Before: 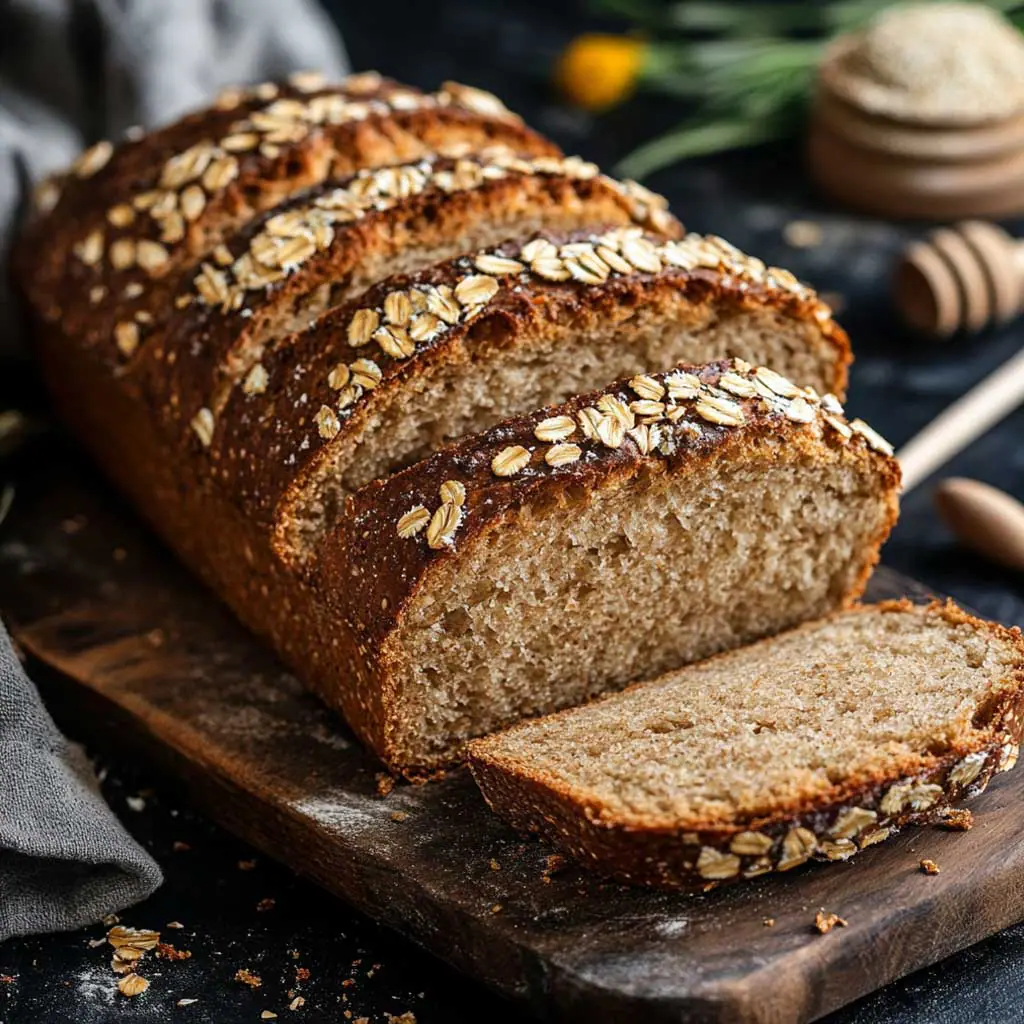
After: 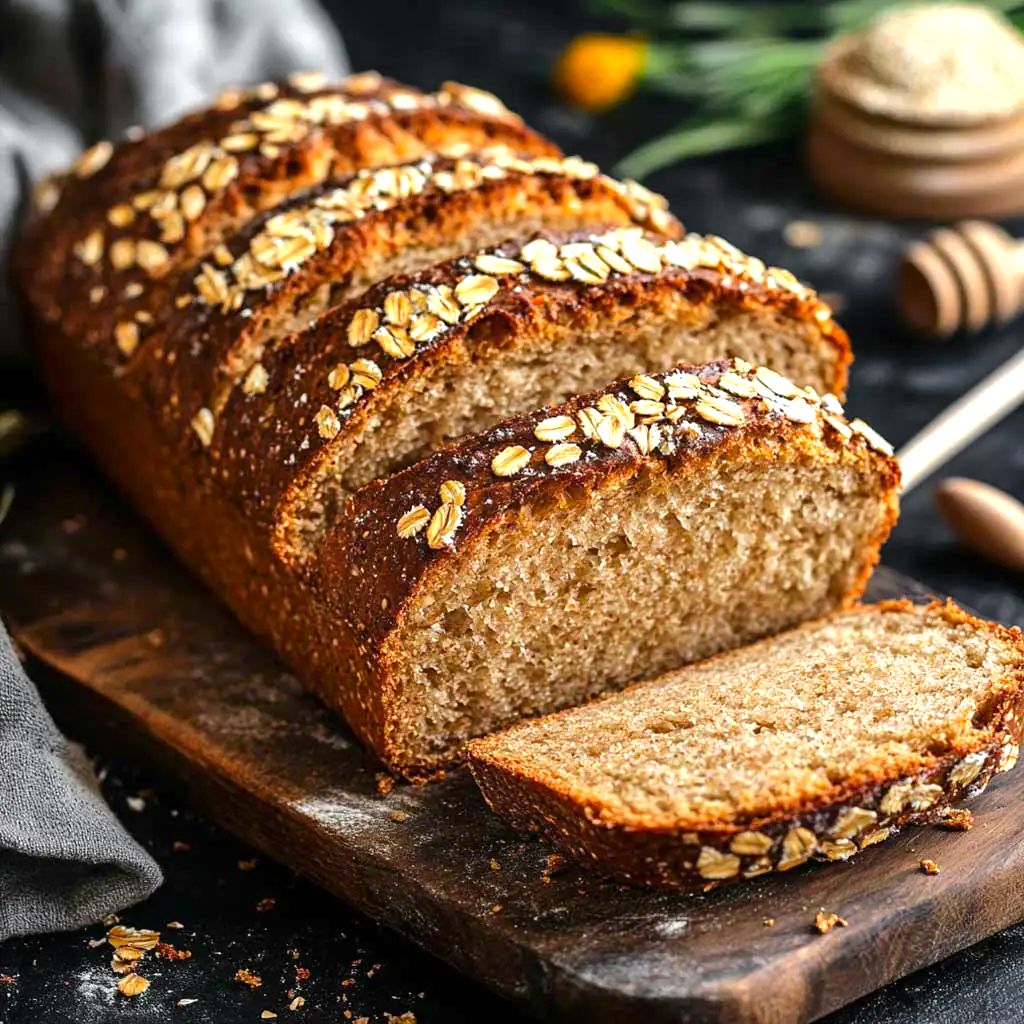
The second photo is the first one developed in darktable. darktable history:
color zones: curves: ch1 [(0.25, 0.61) (0.75, 0.248)]
shadows and highlights: shadows -20, white point adjustment -2, highlights -35
exposure: black level correction 0, exposure 0.7 EV, compensate exposure bias true, compensate highlight preservation false
